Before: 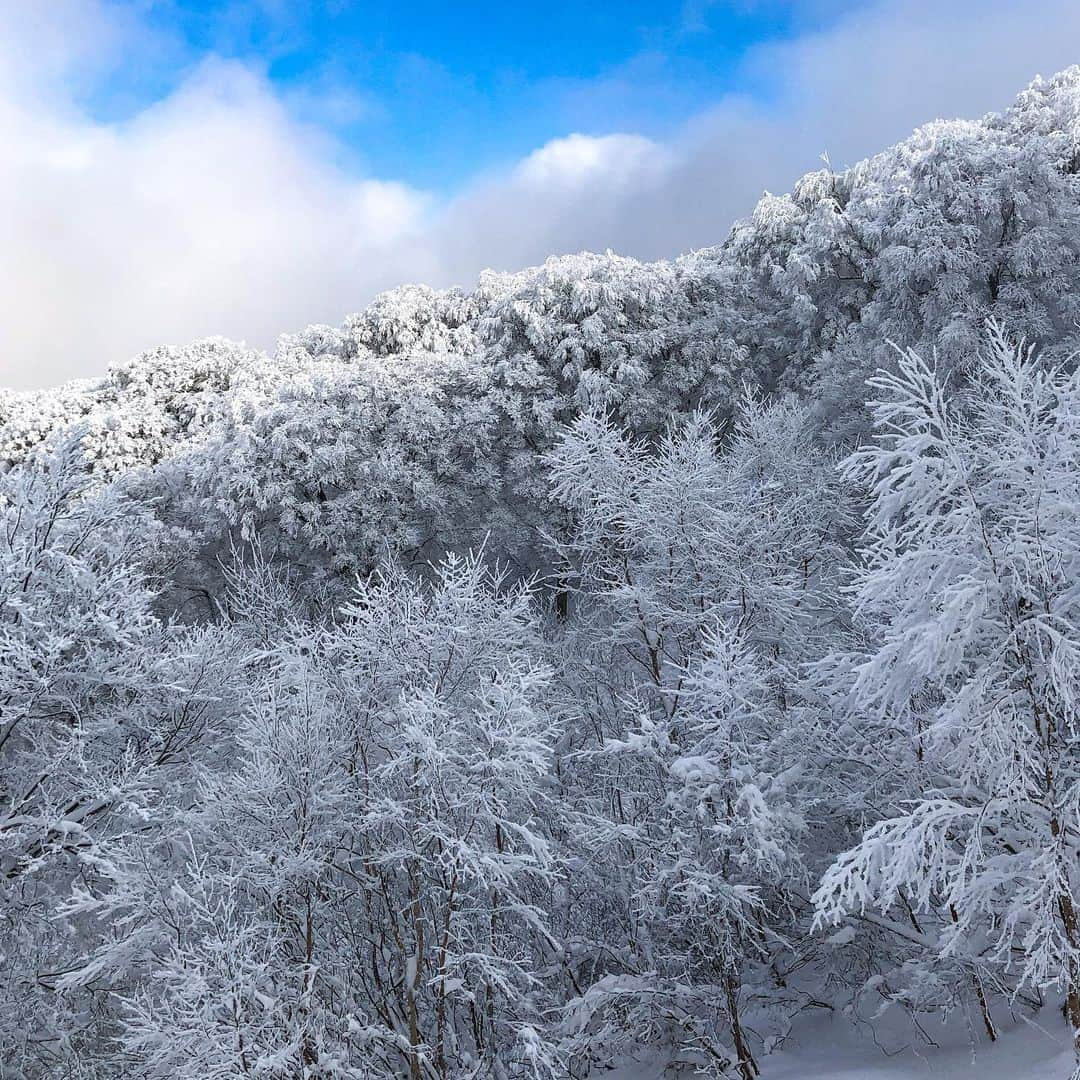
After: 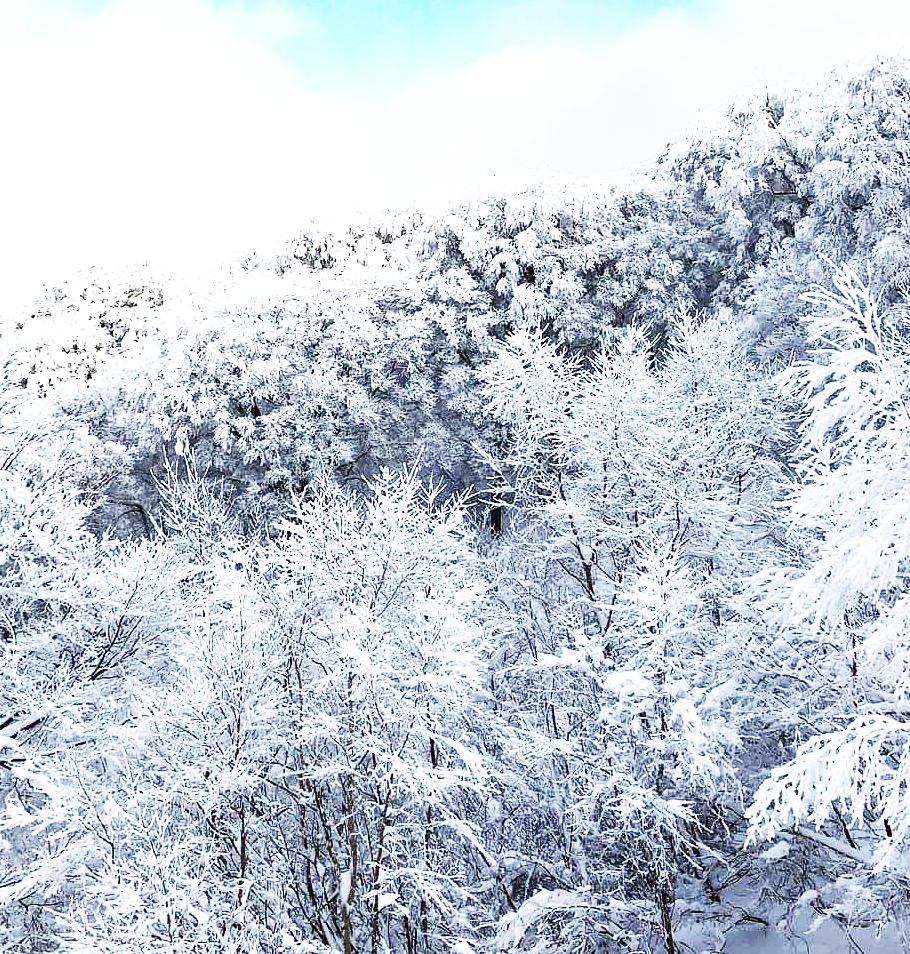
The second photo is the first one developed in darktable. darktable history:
crop: left 6.12%, top 7.942%, right 9.55%, bottom 3.684%
tone equalizer: -8 EV -0.711 EV, -7 EV -0.732 EV, -6 EV -0.628 EV, -5 EV -0.42 EV, -3 EV 0.386 EV, -2 EV 0.6 EV, -1 EV 0.675 EV, +0 EV 0.751 EV, edges refinement/feathering 500, mask exposure compensation -1.57 EV, preserve details no
base curve: curves: ch0 [(0, 0) (0.007, 0.004) (0.027, 0.03) (0.046, 0.07) (0.207, 0.54) (0.442, 0.872) (0.673, 0.972) (1, 1)], preserve colors none
